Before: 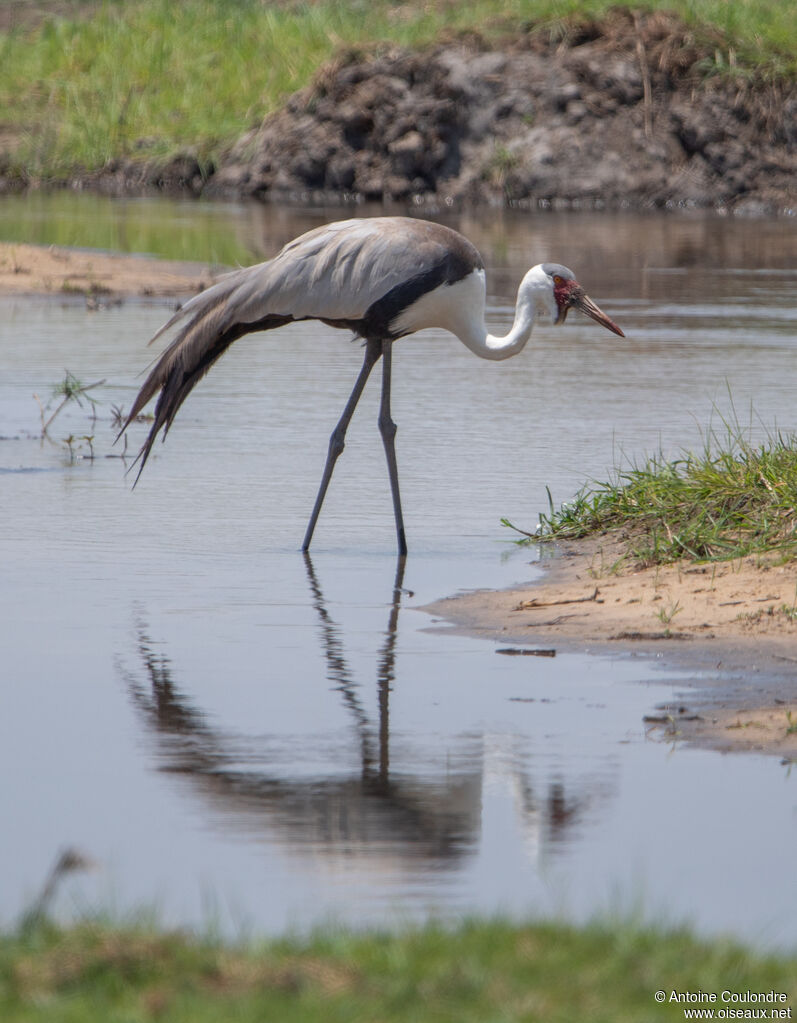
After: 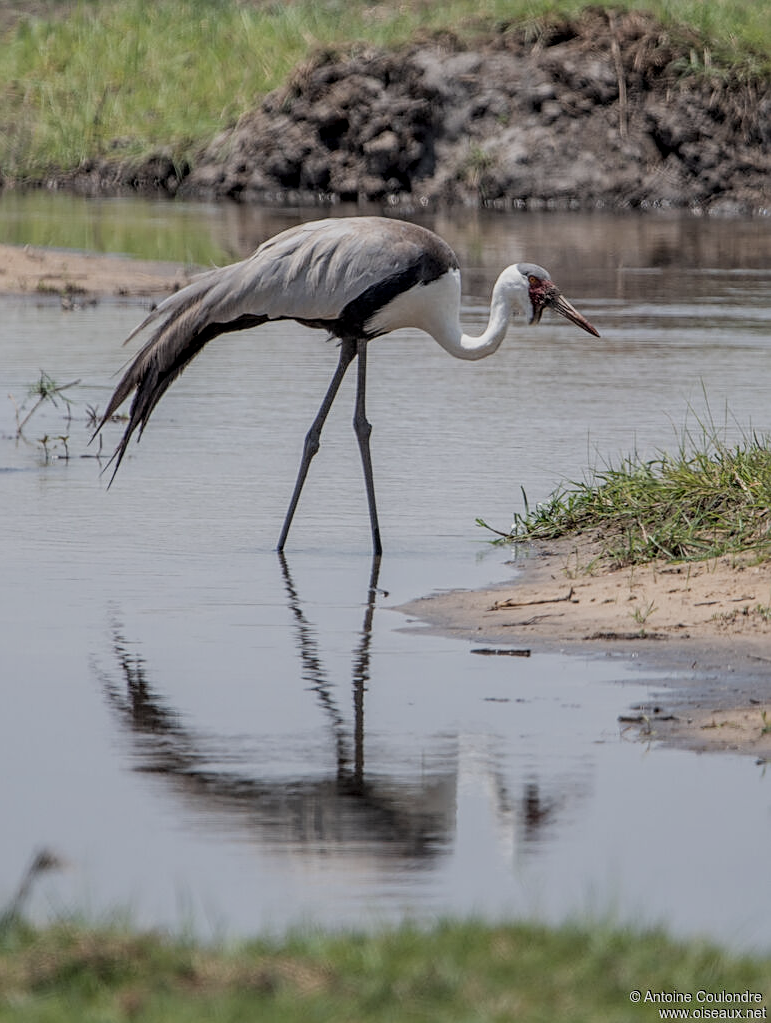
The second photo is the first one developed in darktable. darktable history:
sharpen: on, module defaults
local contrast: on, module defaults
filmic rgb: black relative exposure -7.65 EV, white relative exposure 4.56 EV, hardness 3.61
exposure: compensate highlight preservation false
color correction: highlights b* -0.031, saturation 0.797
crop and rotate: left 3.21%
